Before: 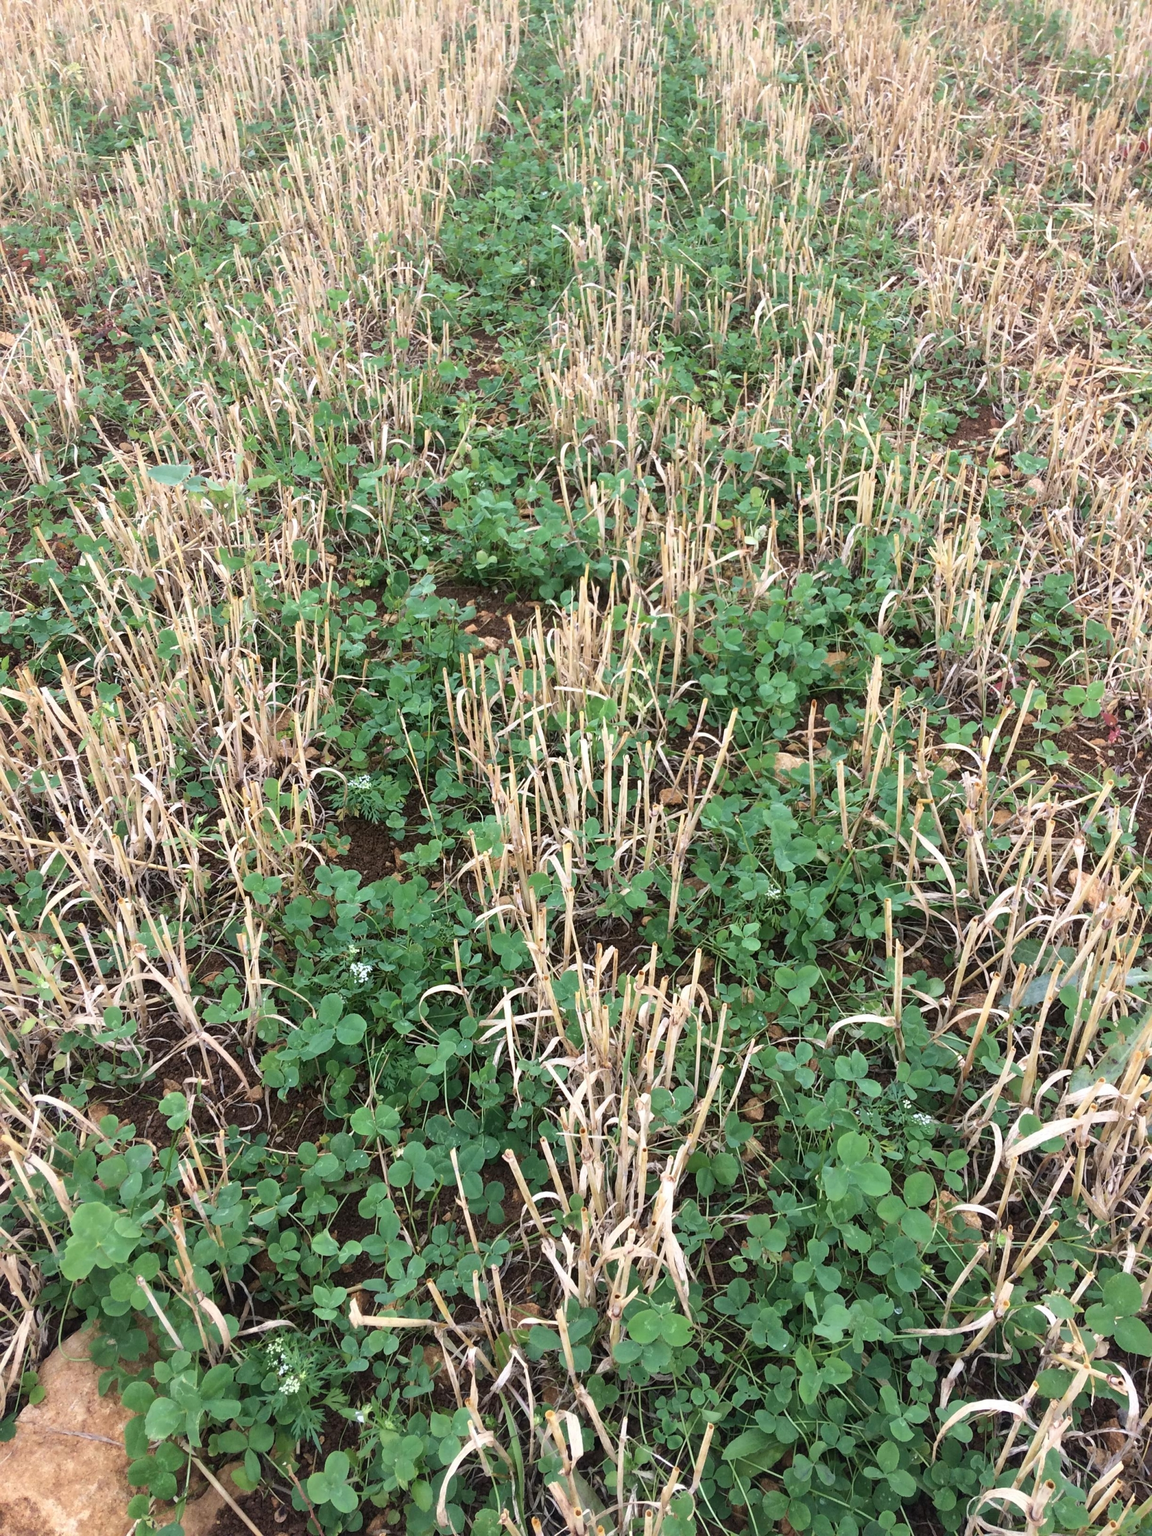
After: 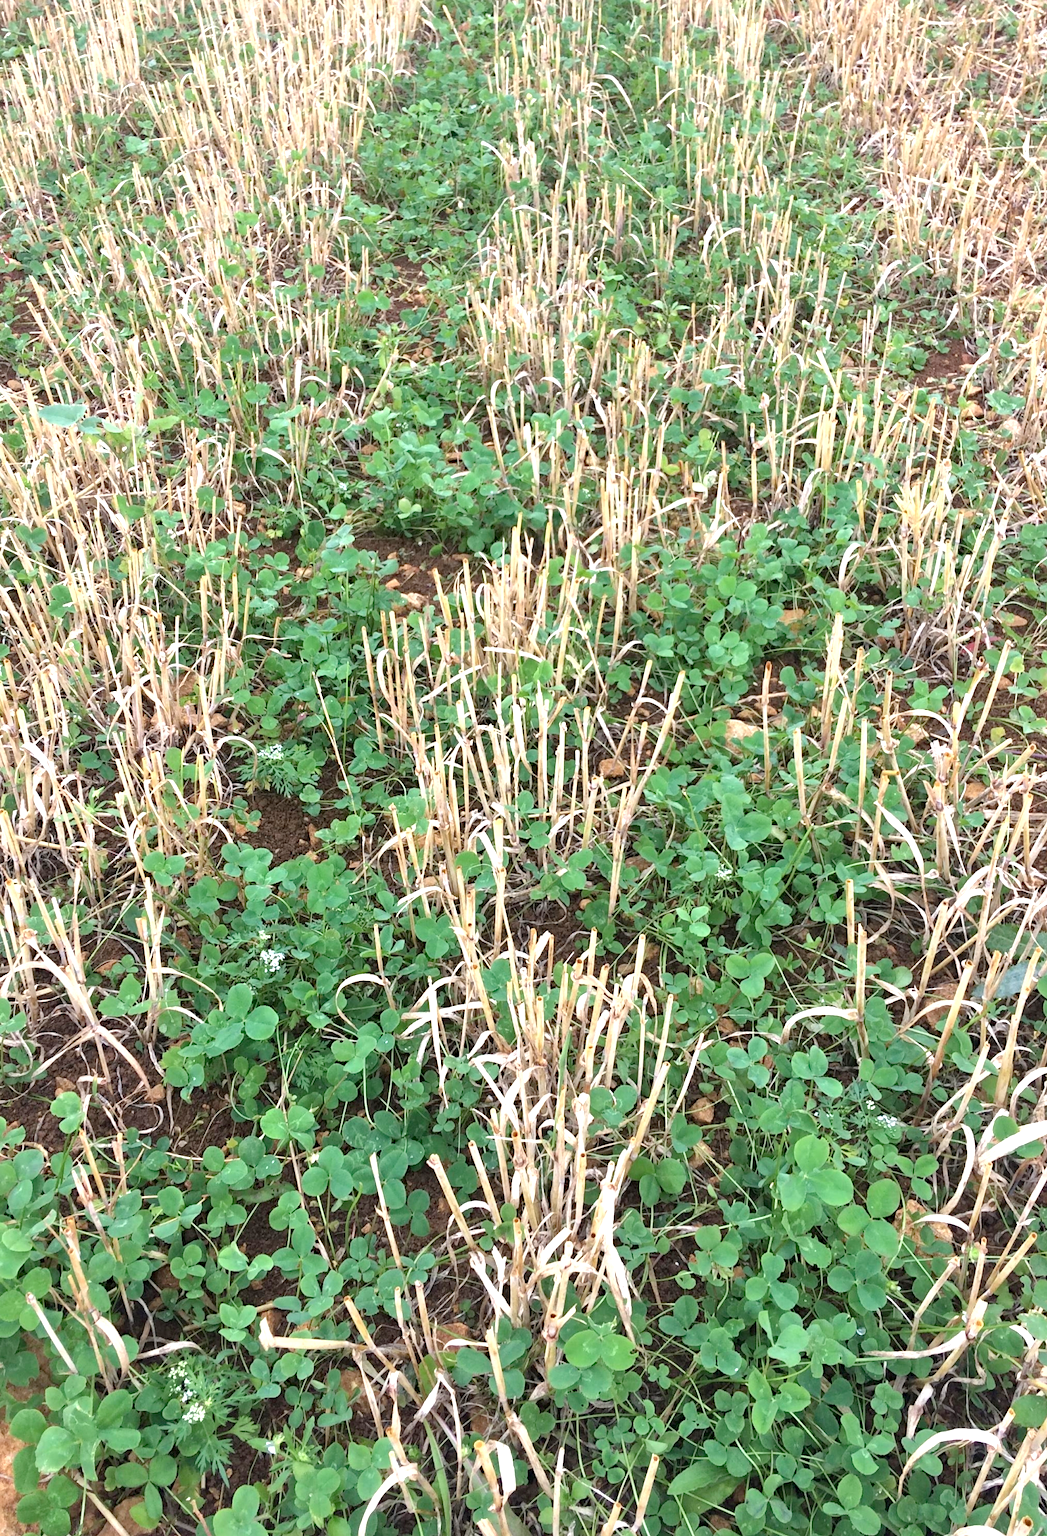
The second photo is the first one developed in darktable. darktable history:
haze removal: compatibility mode true
crop: left 9.831%, top 6.279%, right 7.18%, bottom 2.461%
tone equalizer: -8 EV -0.001 EV, -7 EV 0.005 EV, -6 EV -0.024 EV, -5 EV 0.016 EV, -4 EV -0.008 EV, -3 EV 0.01 EV, -2 EV -0.043 EV, -1 EV -0.275 EV, +0 EV -0.582 EV
exposure: black level correction 0, exposure 1.105 EV, compensate exposure bias true, compensate highlight preservation false
